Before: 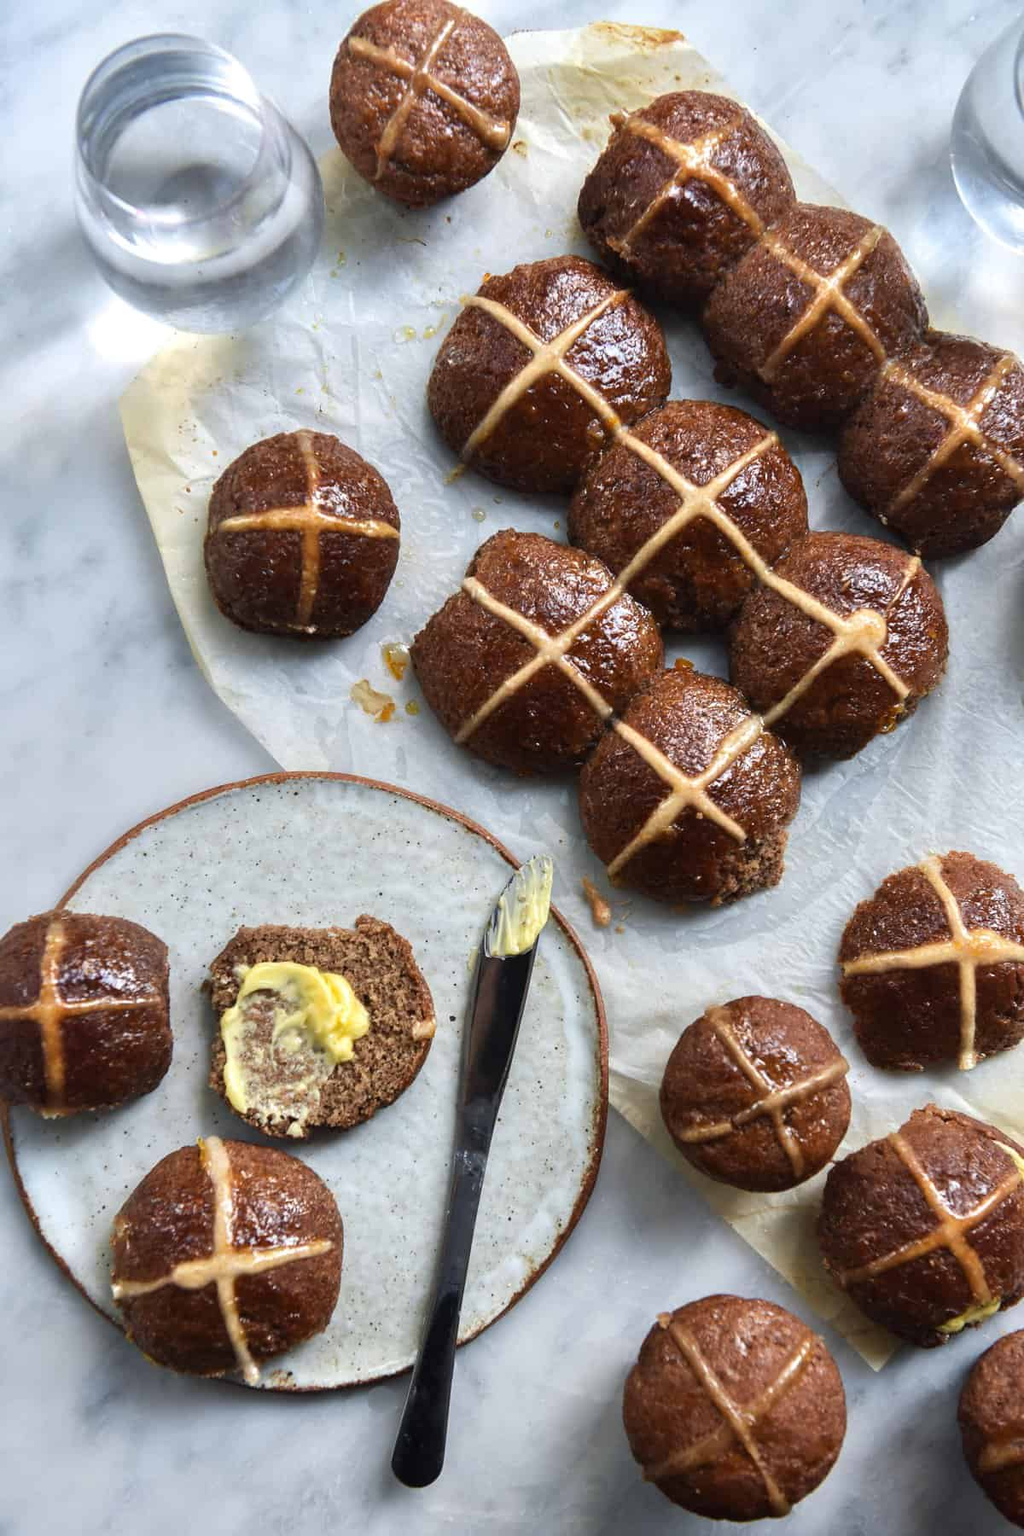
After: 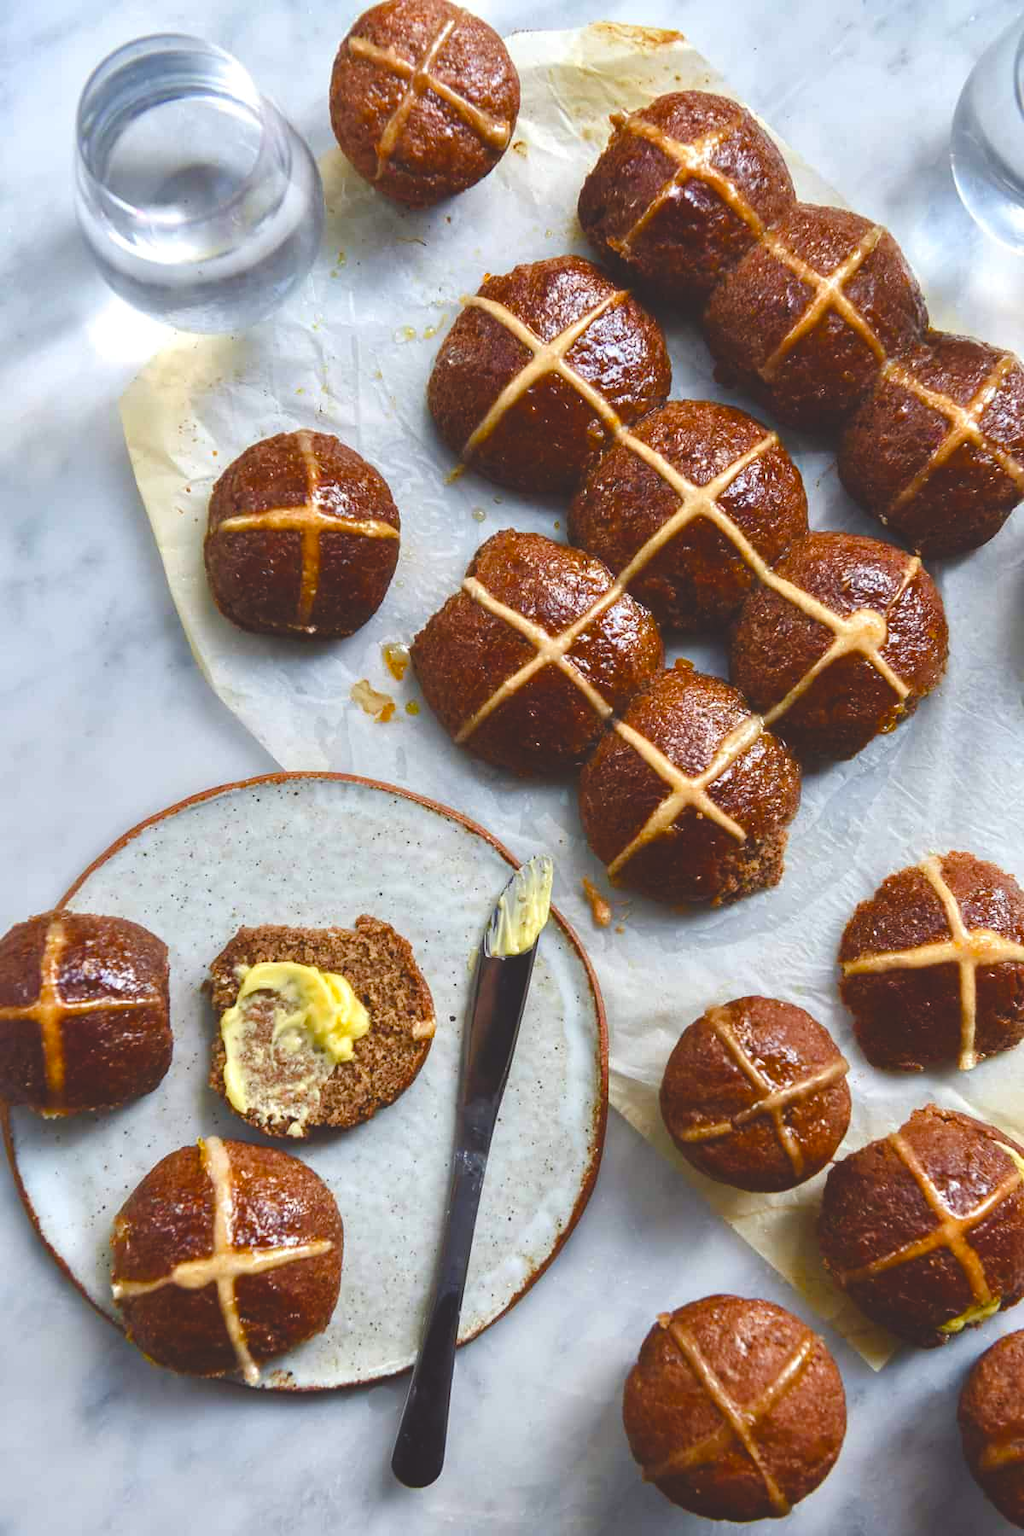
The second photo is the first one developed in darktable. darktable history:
color balance rgb: power › chroma 0.323%, power › hue 23.71°, global offset › luminance 1.994%, perceptual saturation grading › global saturation 20%, perceptual saturation grading › highlights -25.033%, perceptual saturation grading › shadows 50.127%, global vibrance 32.423%
shadows and highlights: radius 331.47, shadows 53.42, highlights -98.39, compress 94.17%, soften with gaussian
